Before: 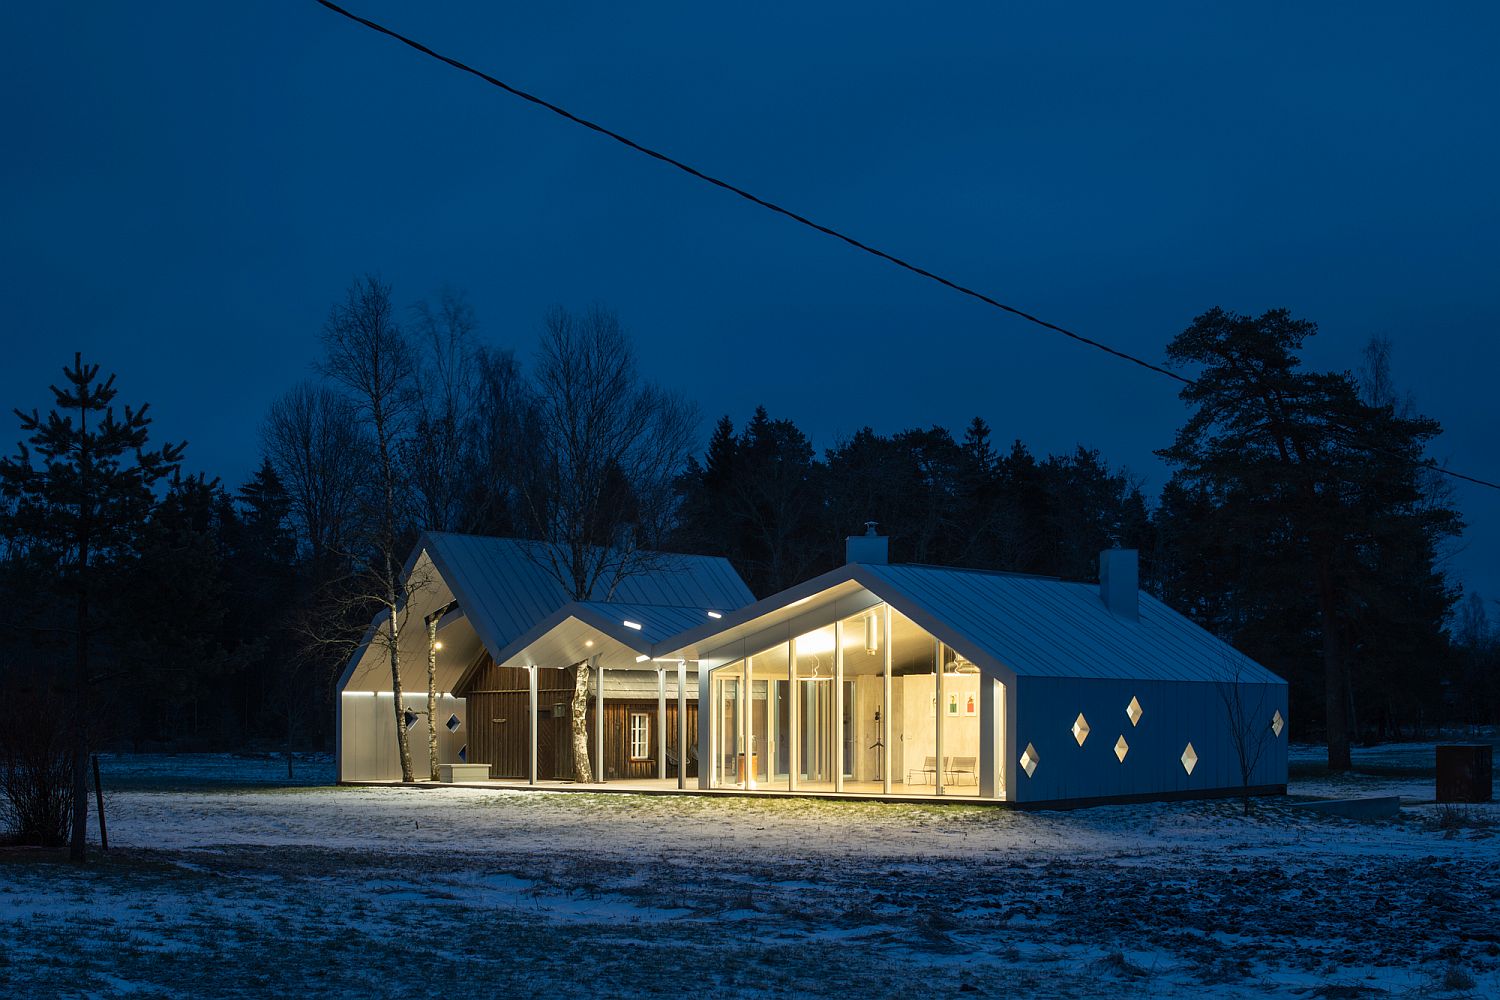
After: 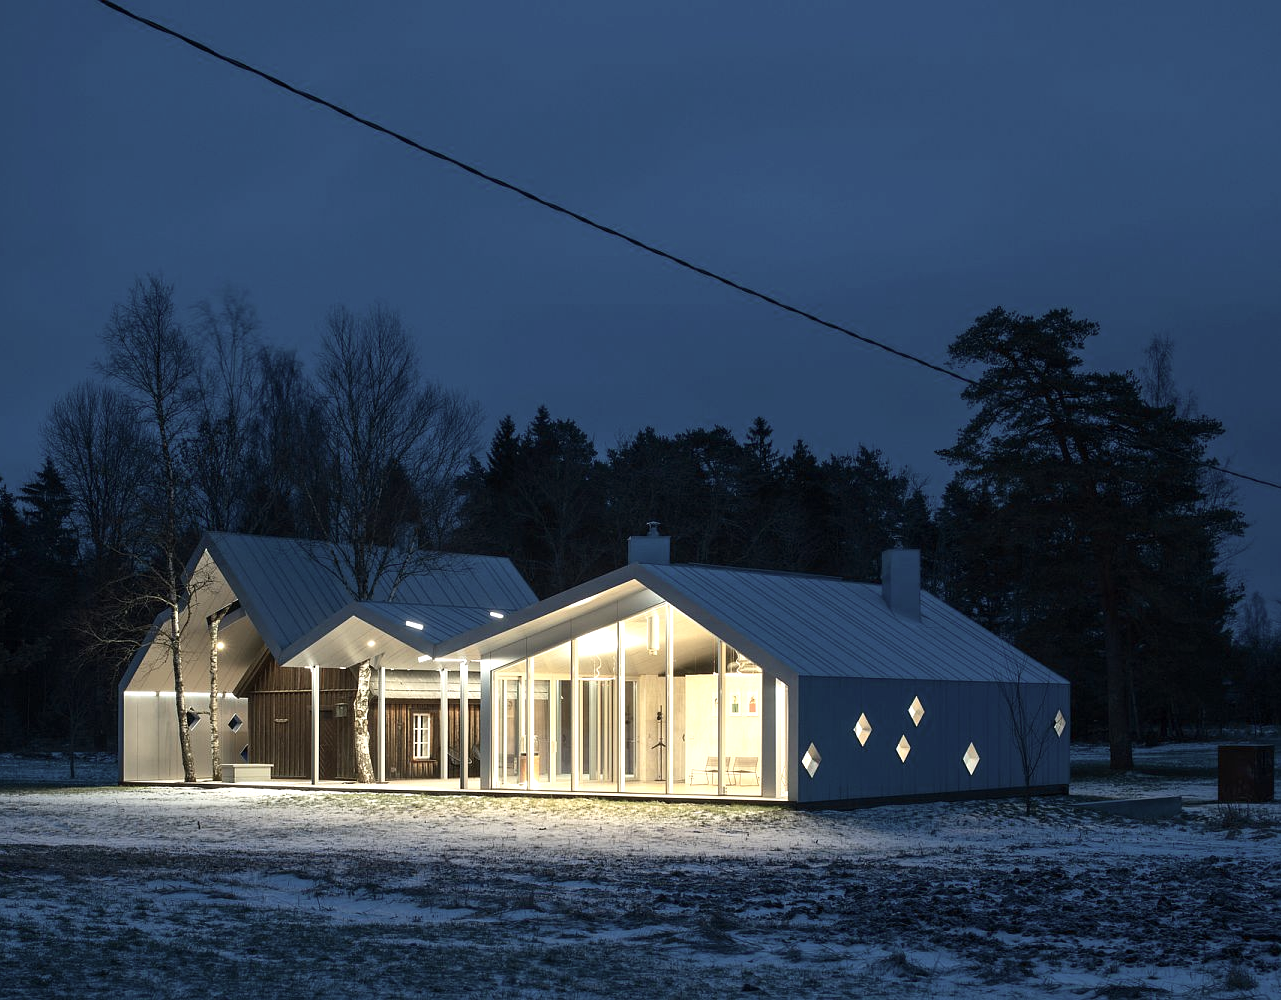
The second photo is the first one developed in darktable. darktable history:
exposure: exposure 0.606 EV, compensate highlight preservation false
crop and rotate: left 14.584%
contrast brightness saturation: contrast 0.101, saturation -0.373
